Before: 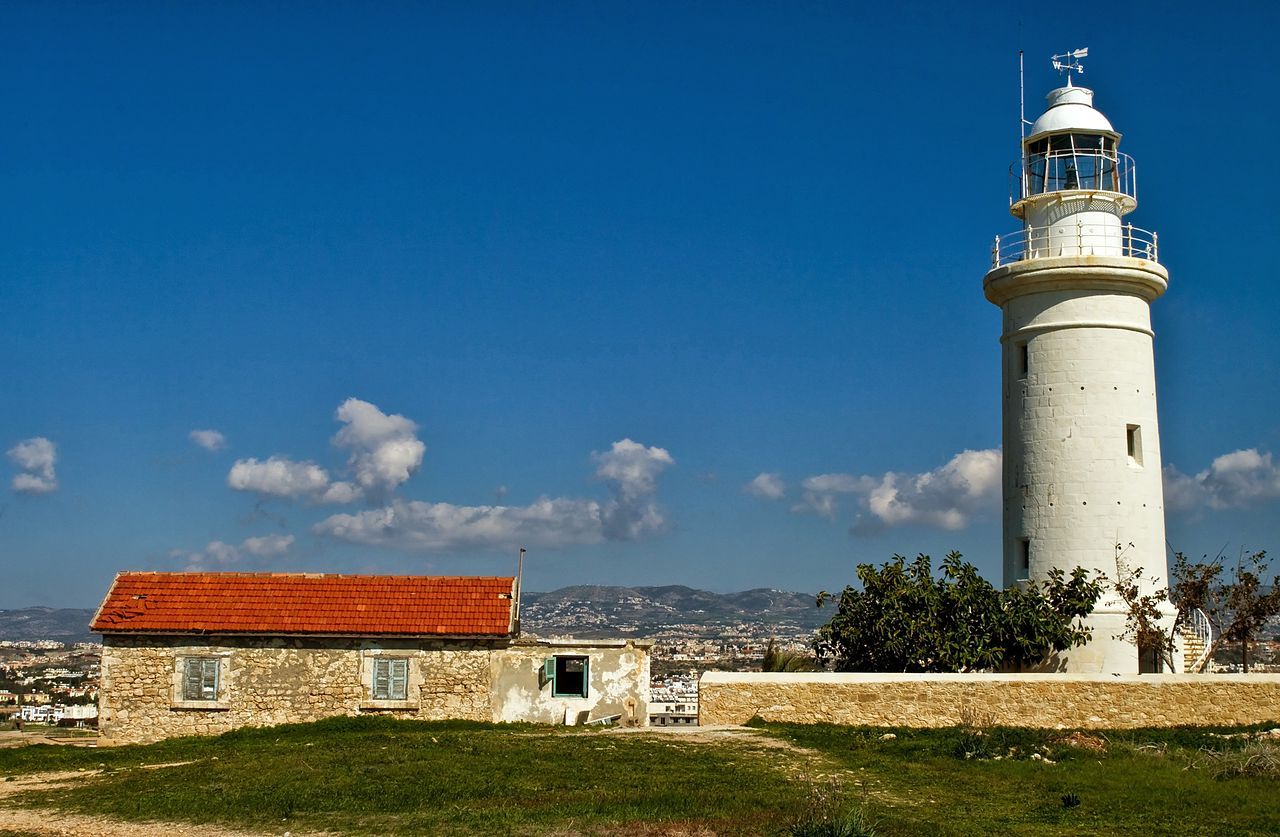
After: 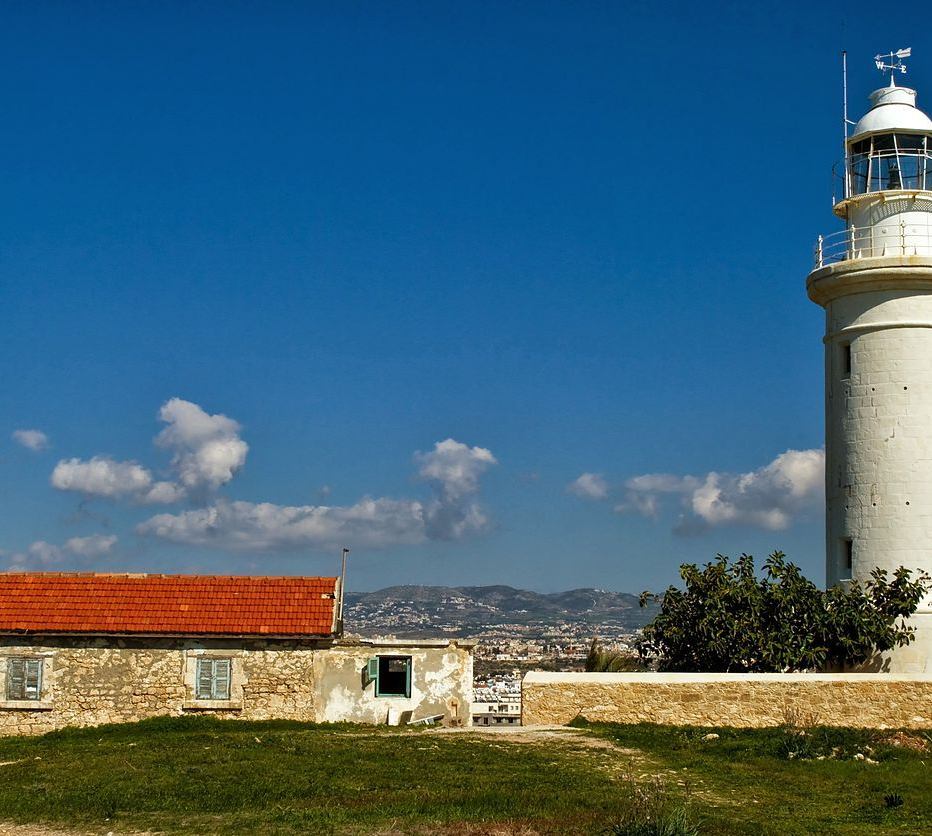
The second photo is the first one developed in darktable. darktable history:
crop: left 13.864%, top 0%, right 13.253%
